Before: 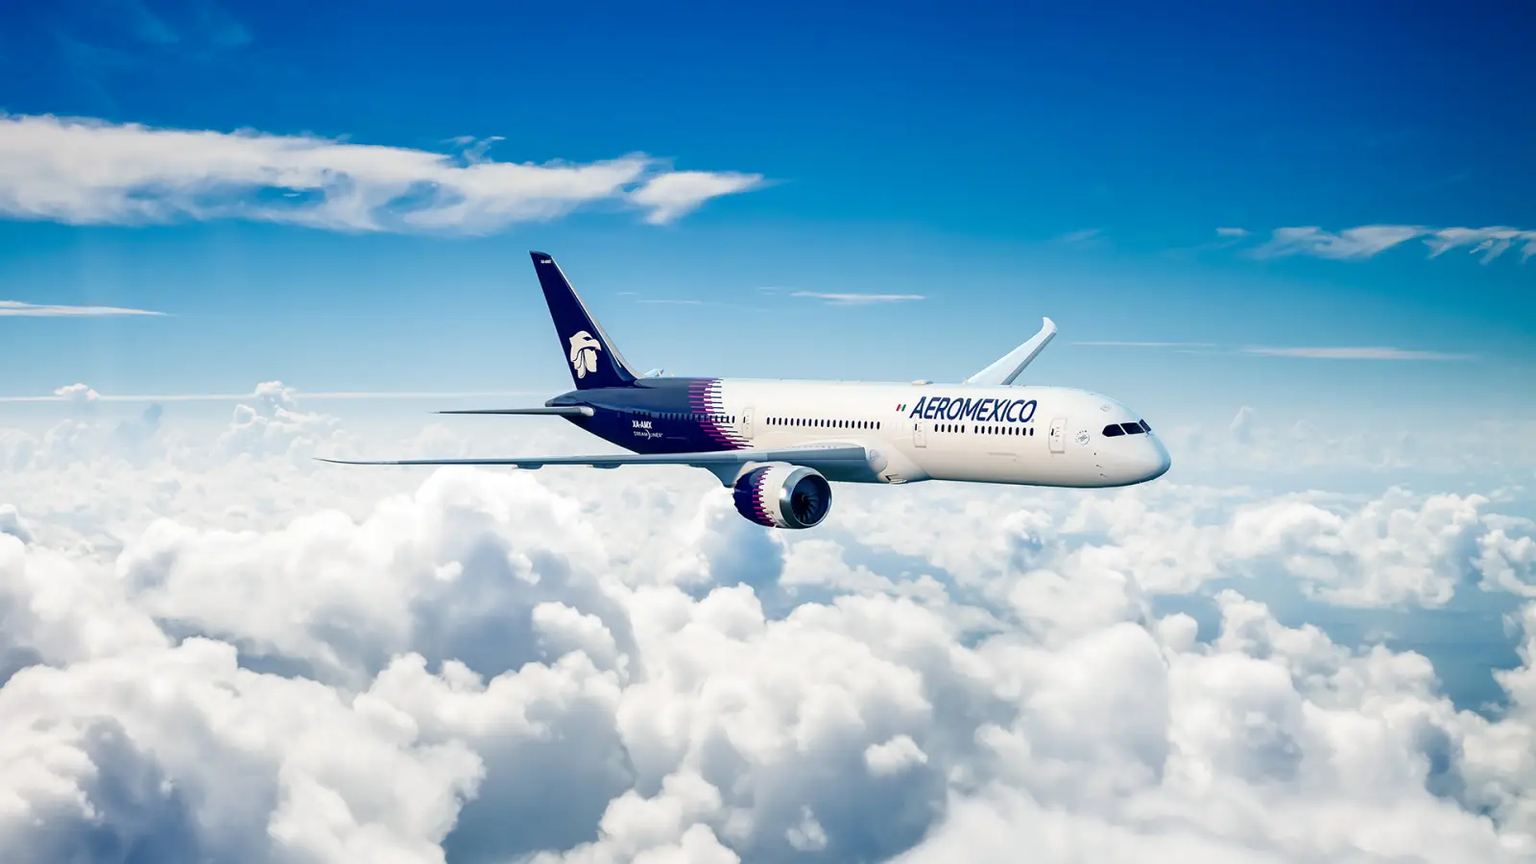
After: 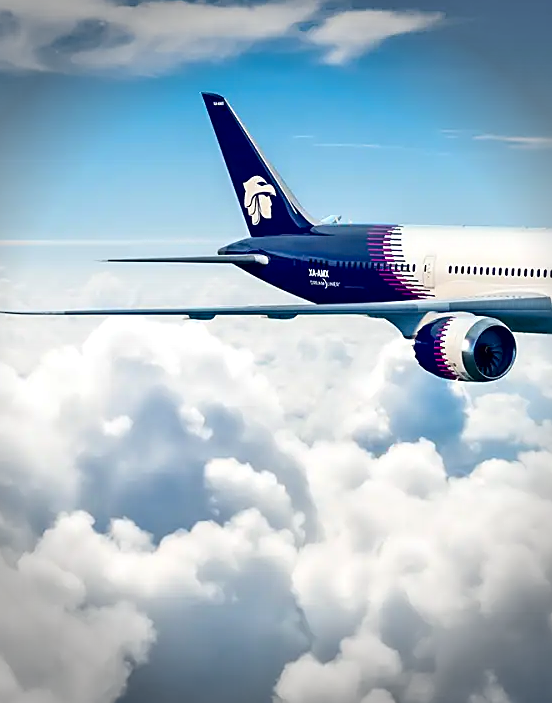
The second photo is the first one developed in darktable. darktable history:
sharpen: on, module defaults
crop and rotate: left 21.928%, top 18.811%, right 43.521%, bottom 2.989%
contrast brightness saturation: contrast 0.076, saturation 0.198
contrast equalizer: octaves 7, y [[0.514, 0.573, 0.581, 0.508, 0.5, 0.5], [0.5 ×6], [0.5 ×6], [0 ×6], [0 ×6]]
vignetting: fall-off start 75.72%, fall-off radius 28.05%, width/height ratio 0.977
